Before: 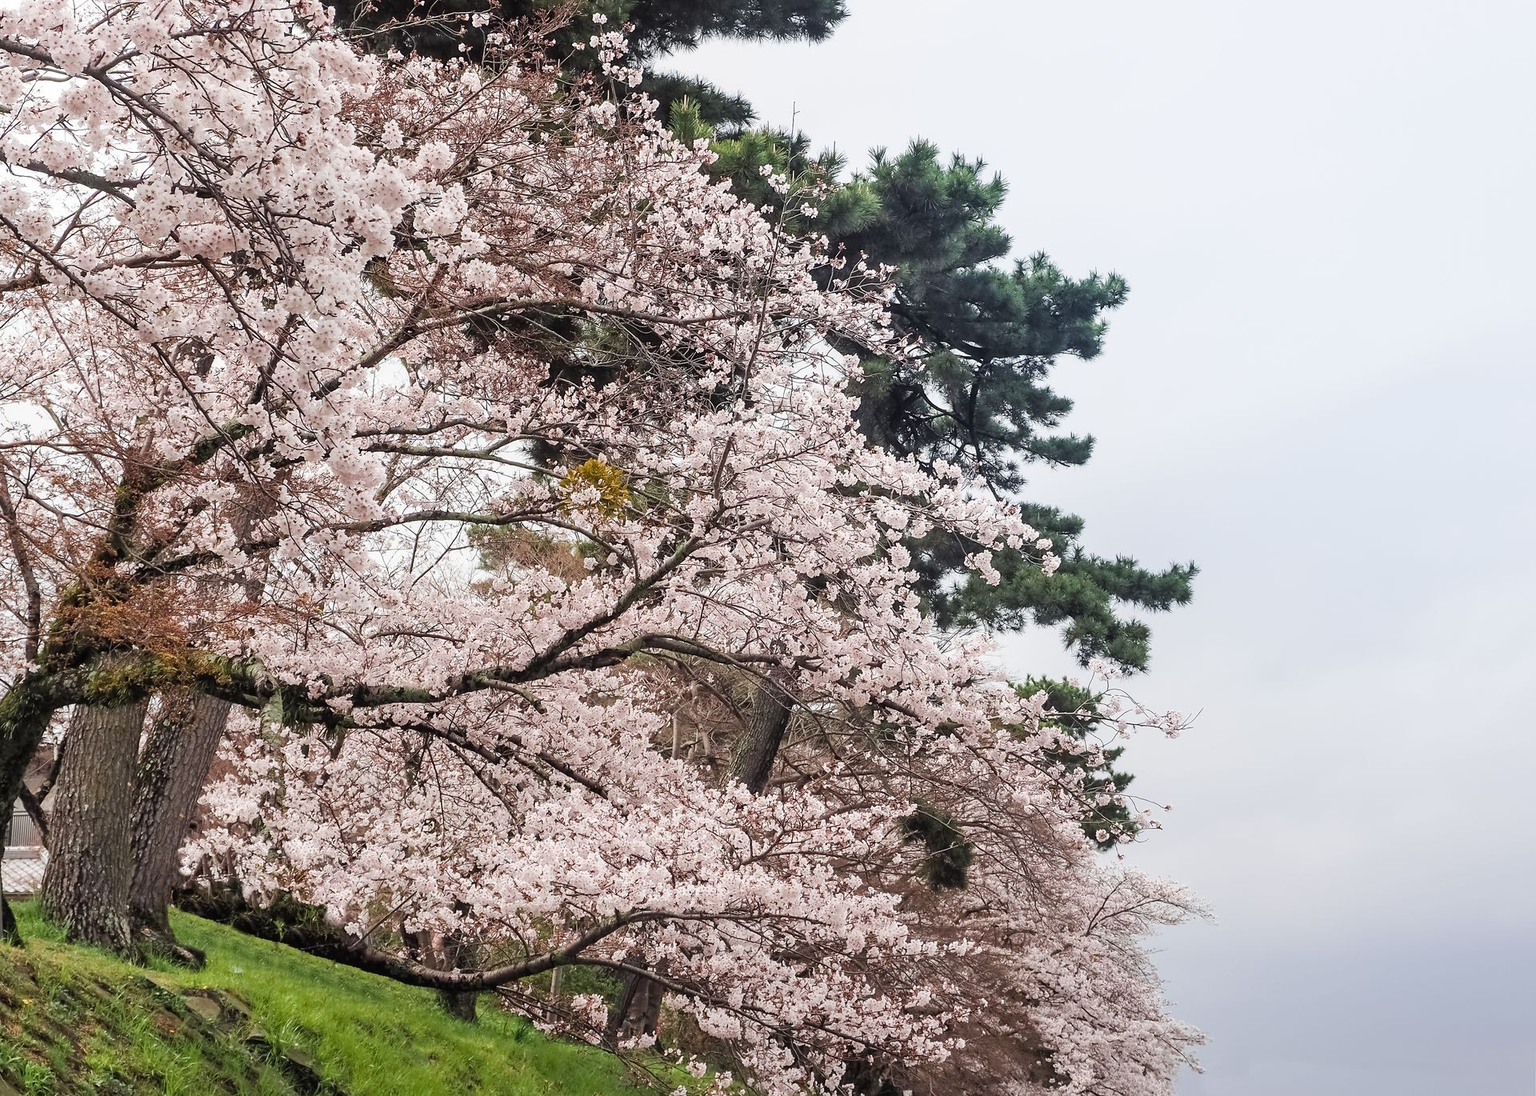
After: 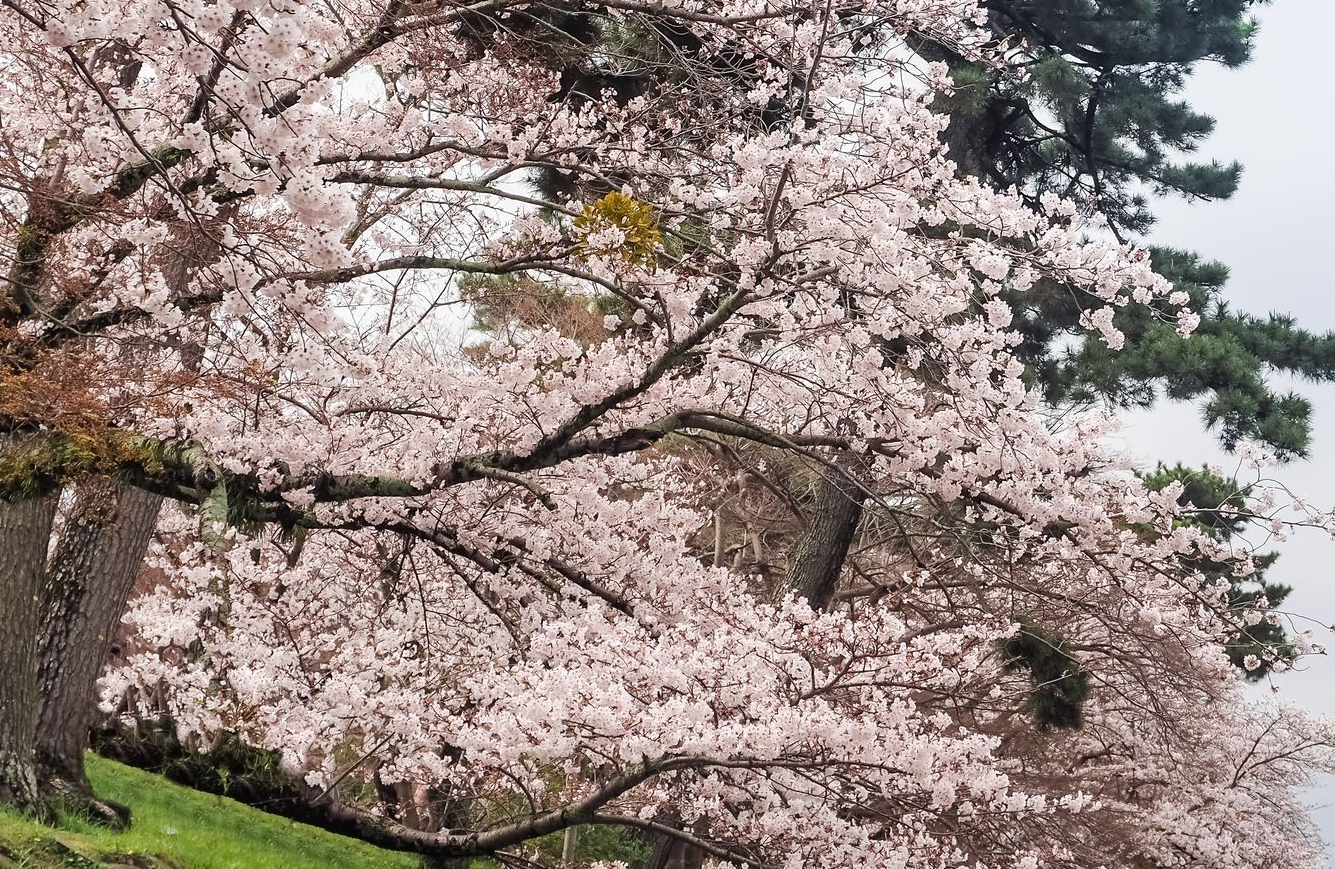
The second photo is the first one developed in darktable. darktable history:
crop: left 6.584%, top 27.884%, right 23.844%, bottom 8.666%
tone equalizer: on, module defaults
